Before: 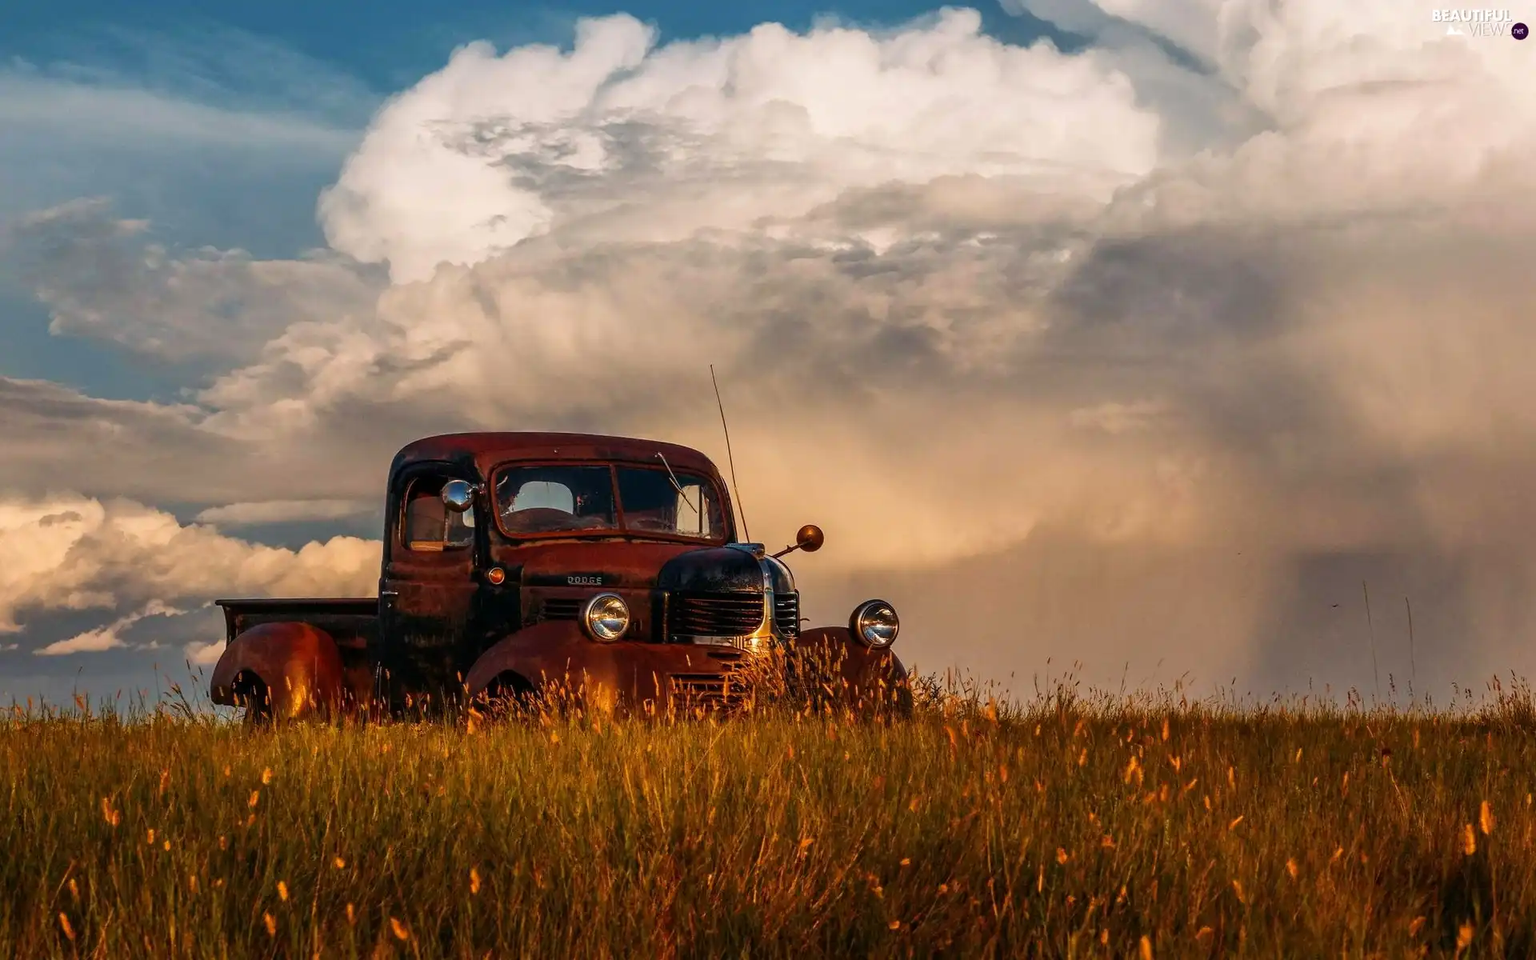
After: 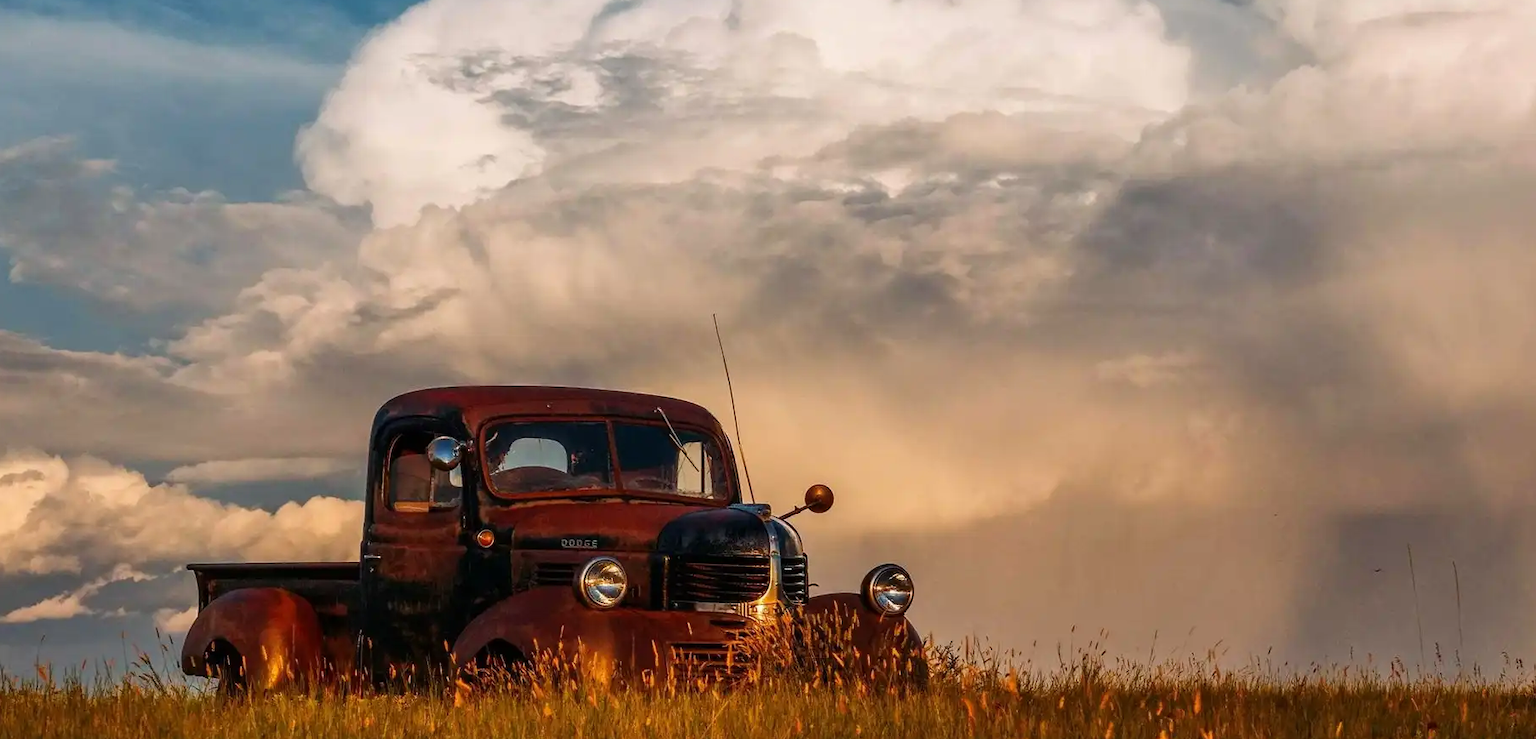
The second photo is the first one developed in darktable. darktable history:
crop: left 2.608%, top 7.294%, right 3.336%, bottom 20.255%
